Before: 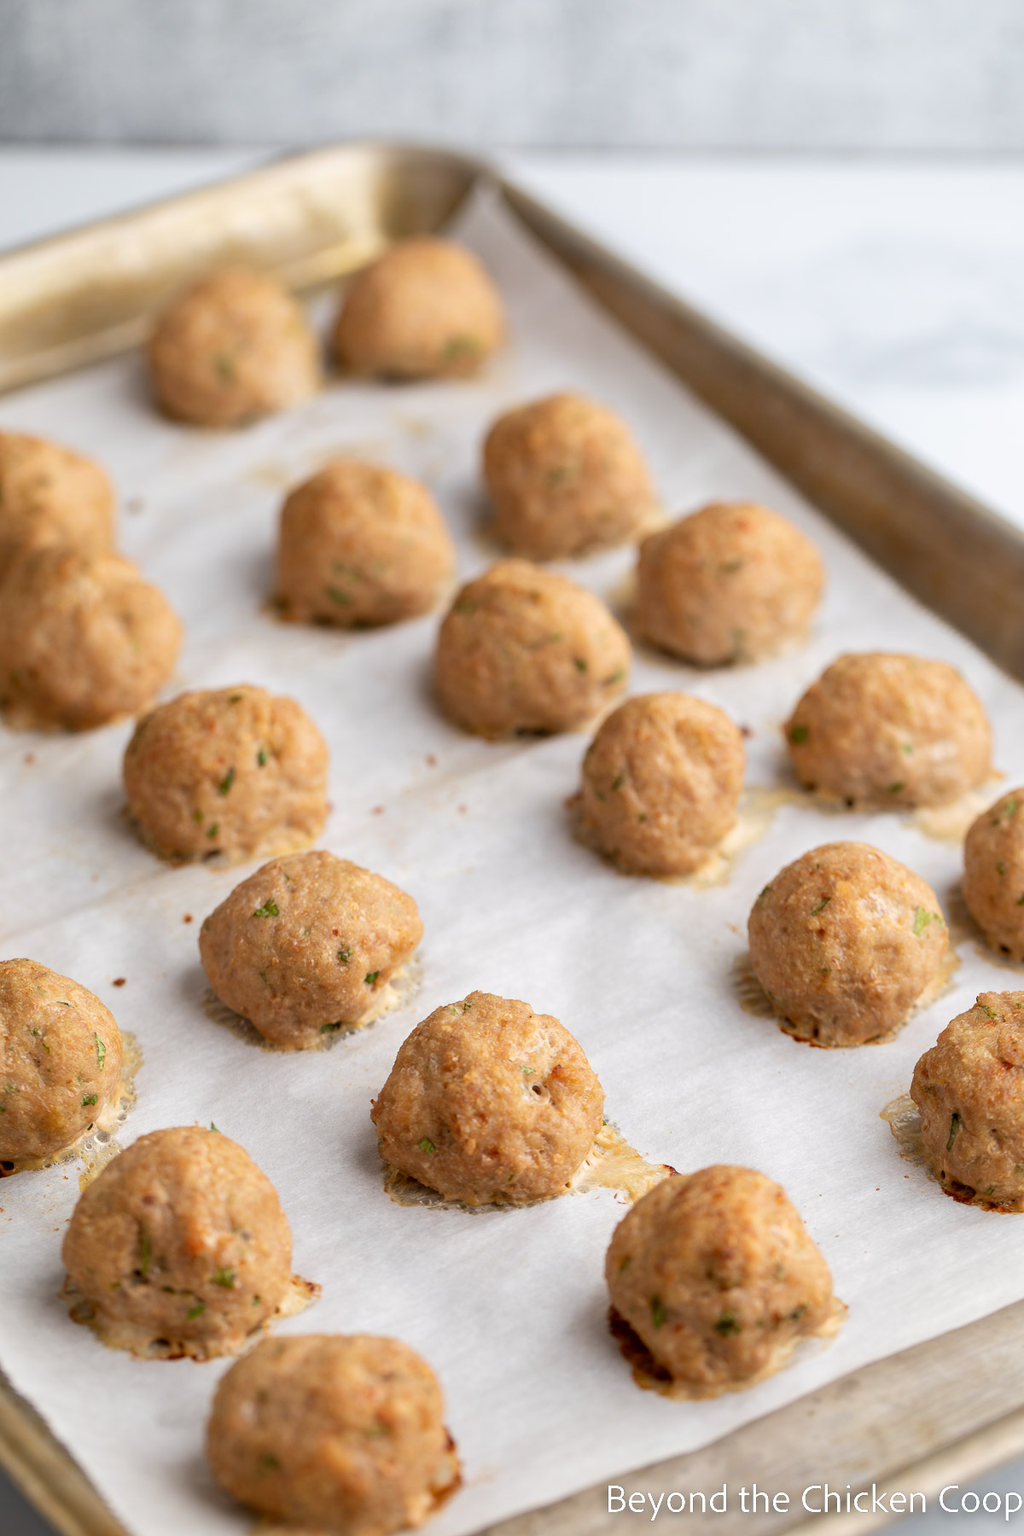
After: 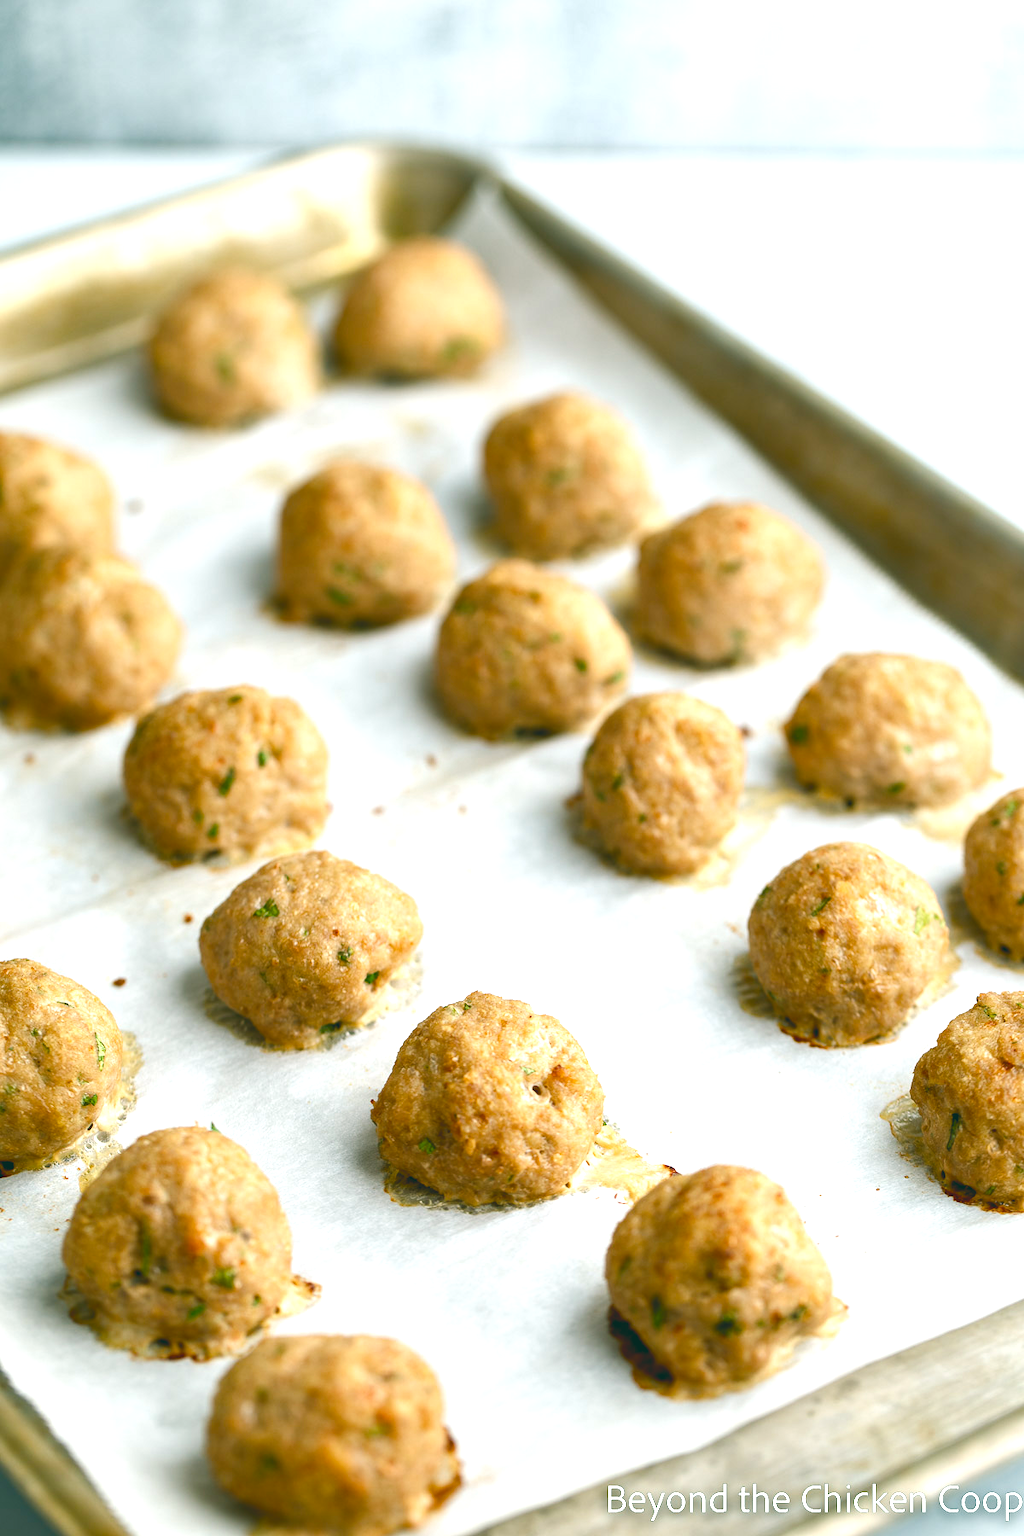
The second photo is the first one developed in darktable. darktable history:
exposure: black level correction 0.007, compensate exposure bias true, compensate highlight preservation false
color balance rgb: power › chroma 2.143%, power › hue 164.74°, global offset › luminance 1.992%, perceptual saturation grading › global saturation 0.692%, perceptual saturation grading › highlights -16.982%, perceptual saturation grading › mid-tones 32.714%, perceptual saturation grading › shadows 50.573%, perceptual brilliance grading › global brilliance -5.446%, perceptual brilliance grading › highlights 23.925%, perceptual brilliance grading › mid-tones 7.381%, perceptual brilliance grading › shadows -4.977%, global vibrance 20%
